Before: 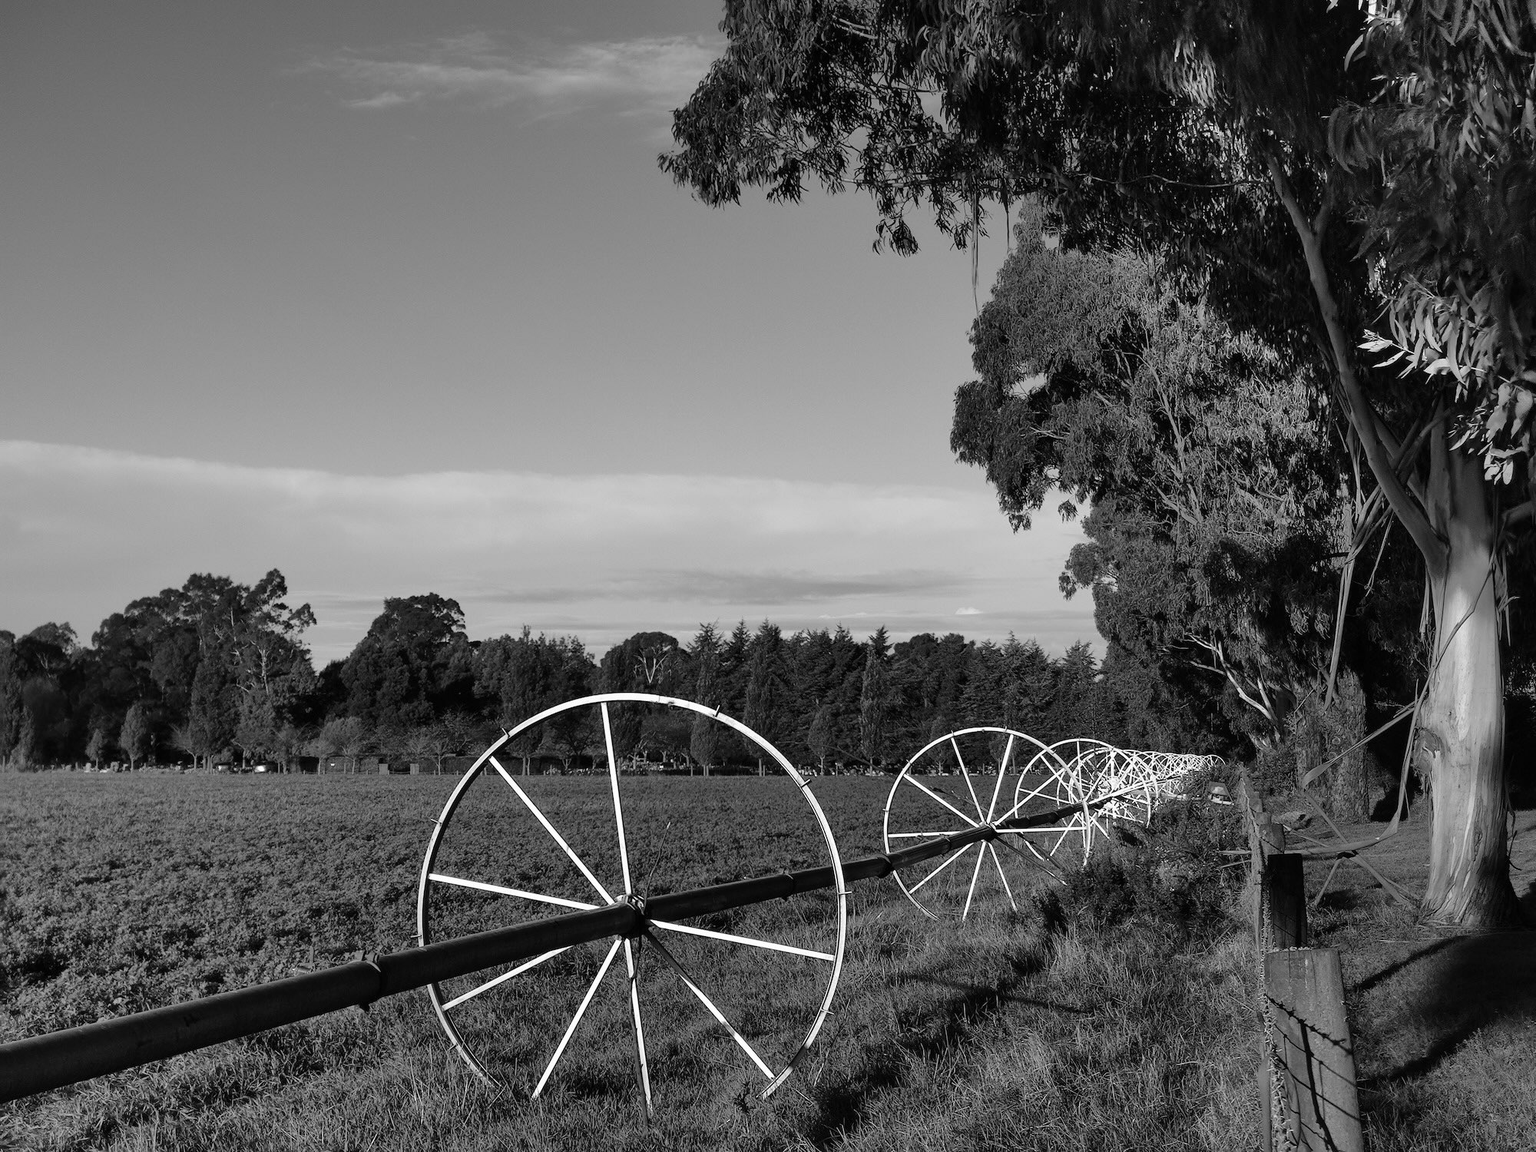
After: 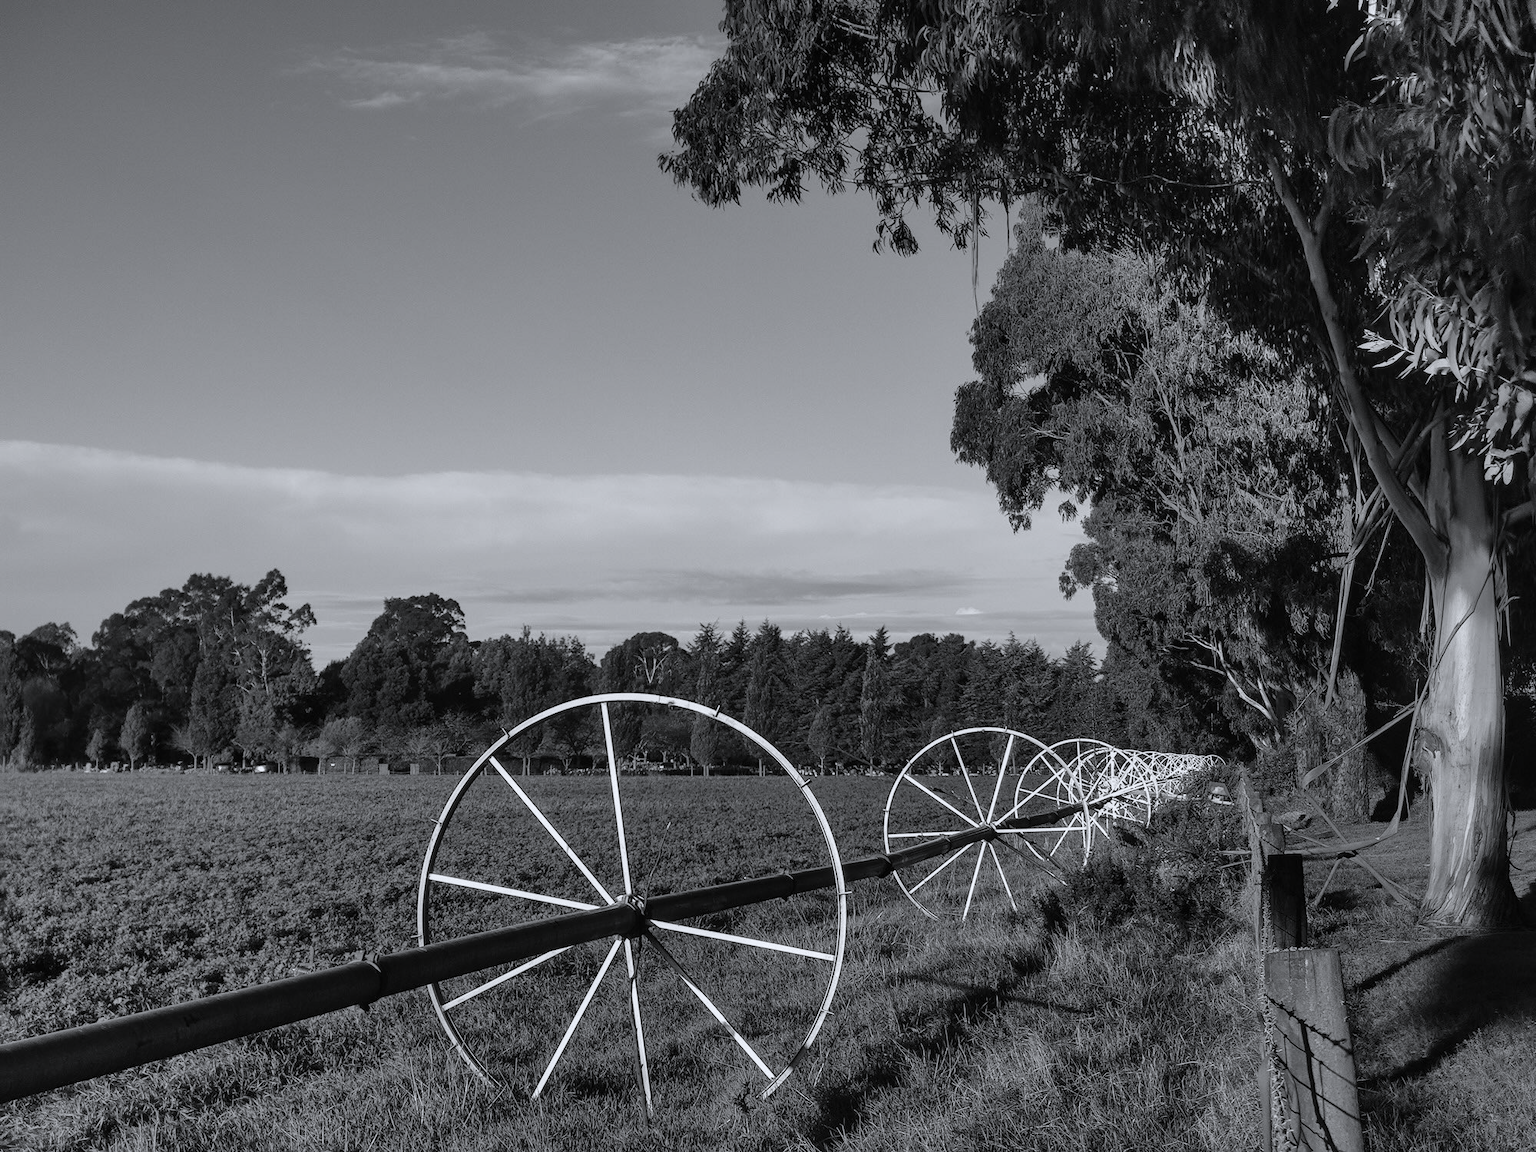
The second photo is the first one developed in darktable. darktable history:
white balance: red 0.983, blue 1.036
local contrast: detail 110%
